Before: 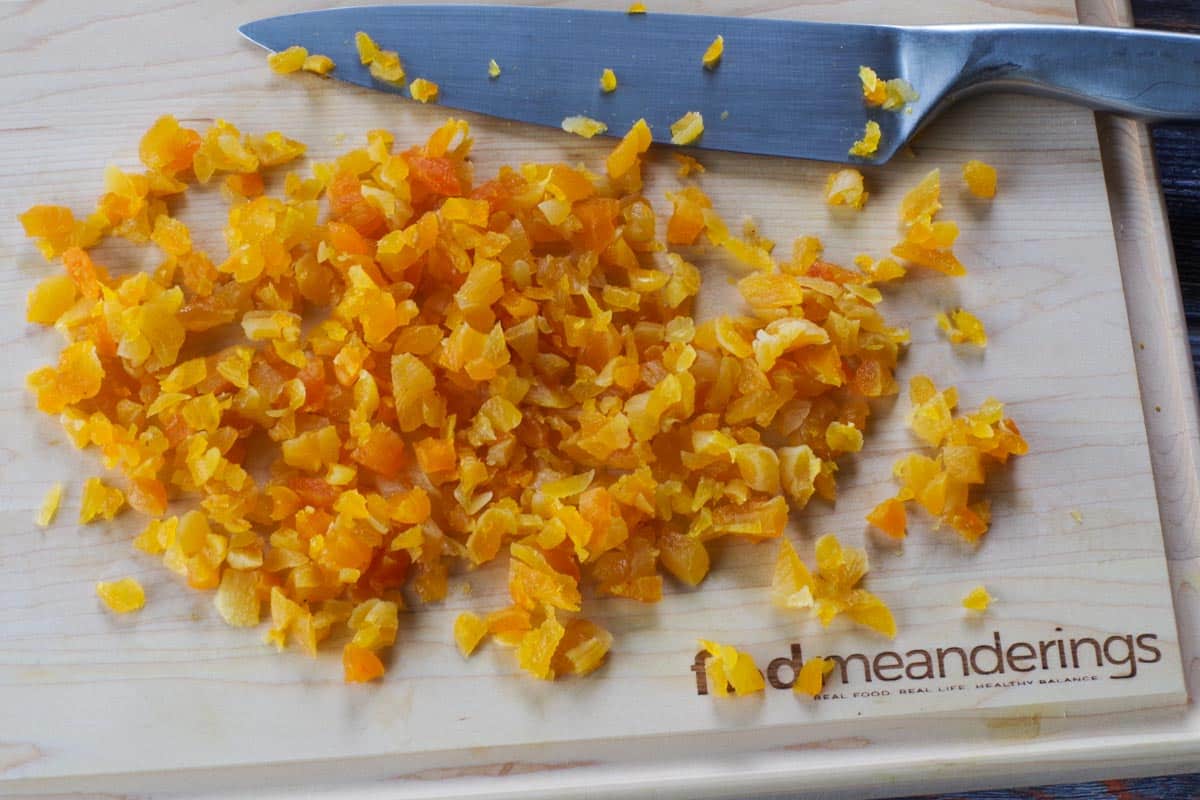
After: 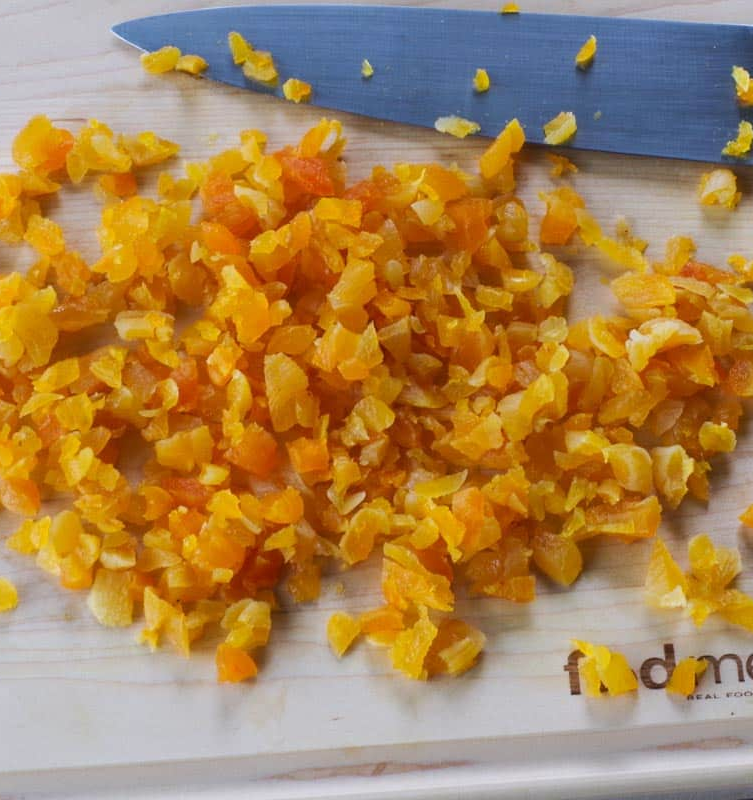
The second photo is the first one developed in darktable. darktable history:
crop: left 10.644%, right 26.528%
white balance: red 1.004, blue 1.024
